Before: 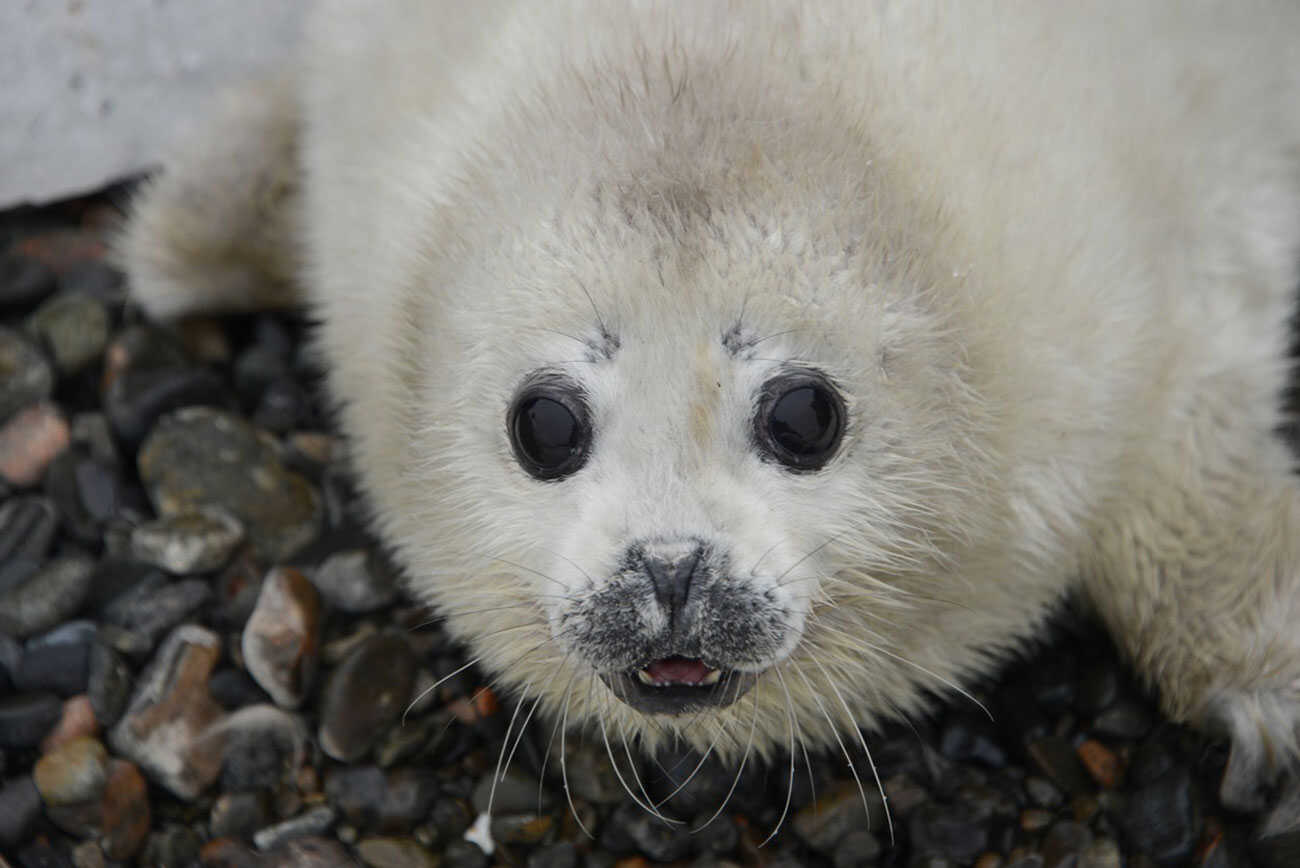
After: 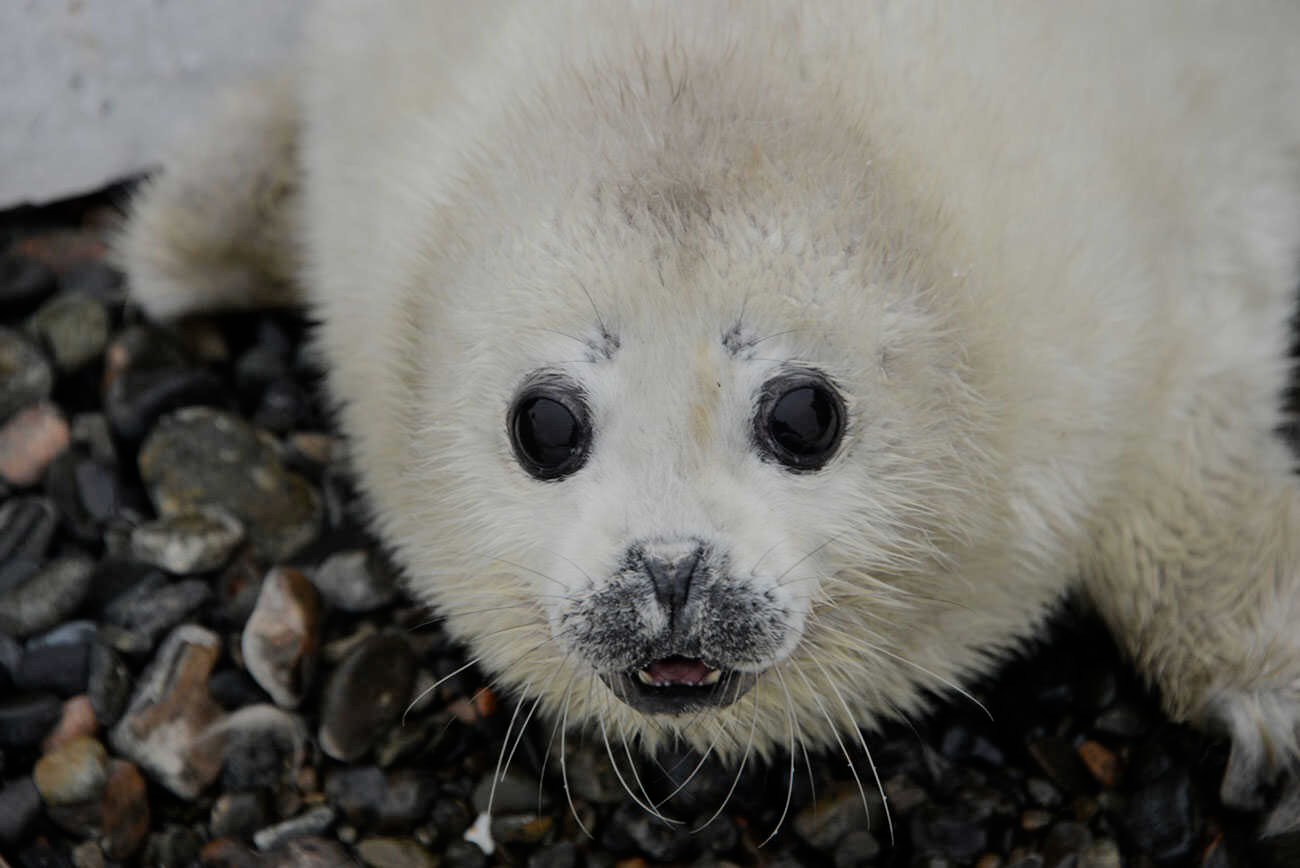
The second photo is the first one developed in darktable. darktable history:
exposure: exposure -0.04 EV, compensate highlight preservation false
filmic rgb: black relative exposure -7.82 EV, white relative exposure 4.29 EV, hardness 3.86, color science v6 (2022)
